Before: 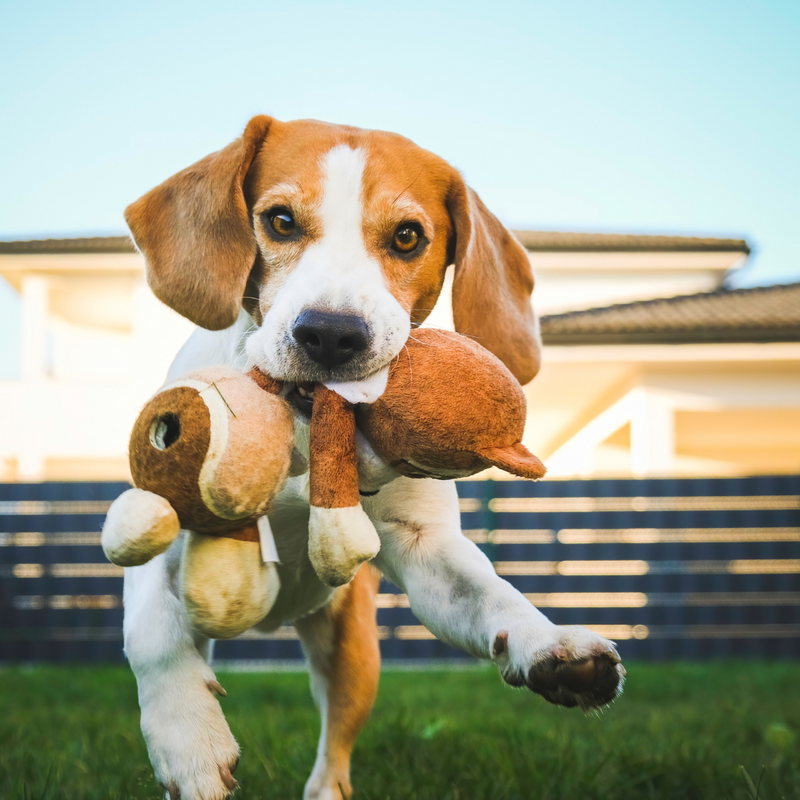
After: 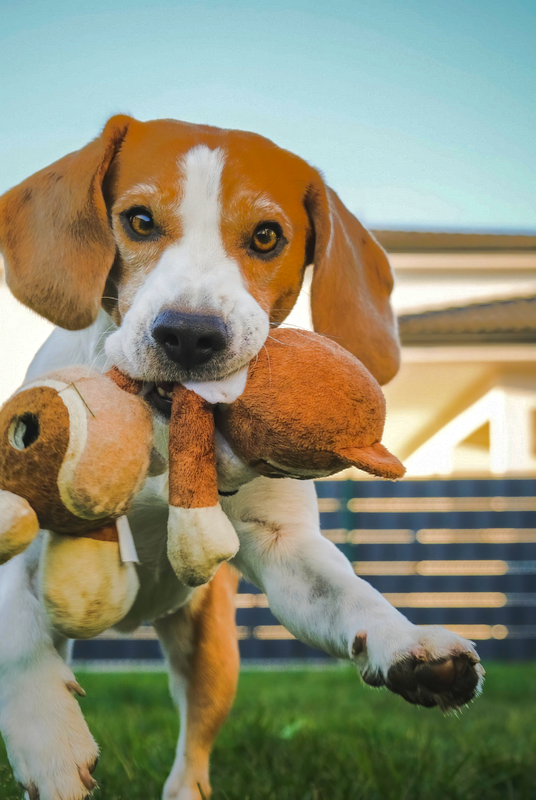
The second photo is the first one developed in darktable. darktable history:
local contrast: highlights 103%, shadows 102%, detail 119%, midtone range 0.2
color calibration: illuminant same as pipeline (D50), x 0.346, y 0.358, temperature 4986.85 K
shadows and highlights: shadows -19.43, highlights -73.47
levels: mode automatic, levels [0, 0.492, 0.984]
crop and rotate: left 17.725%, right 15.194%
